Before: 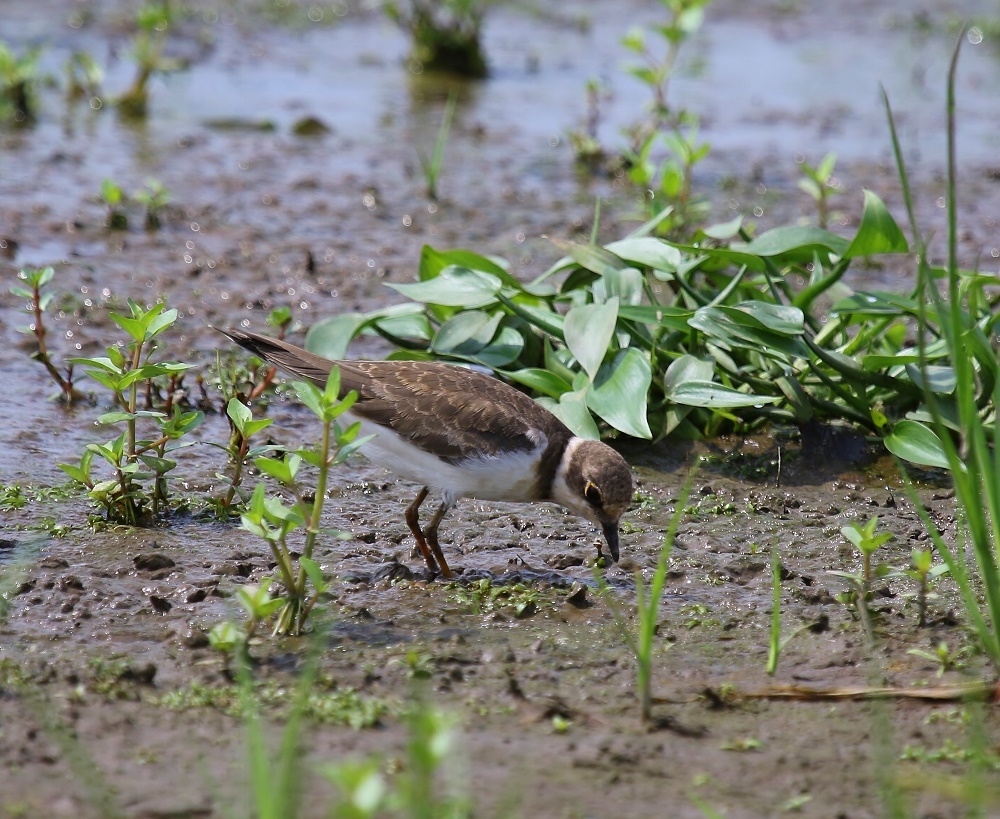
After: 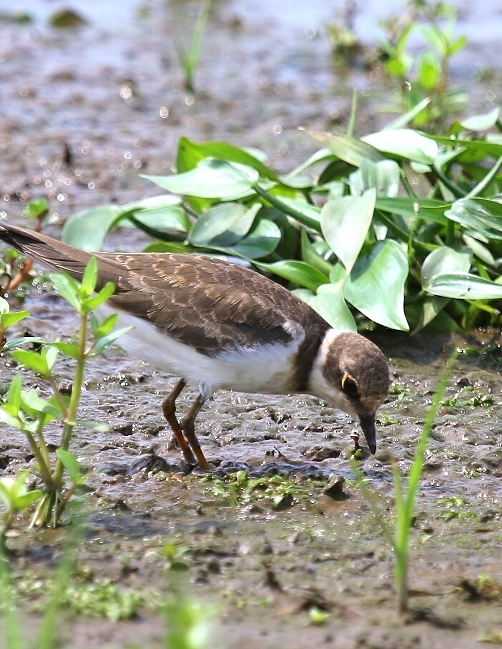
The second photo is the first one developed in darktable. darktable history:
crop and rotate: angle 0.018°, left 24.312%, top 13.201%, right 25.418%, bottom 7.556%
exposure: black level correction 0, exposure 0.696 EV, compensate exposure bias true, compensate highlight preservation false
